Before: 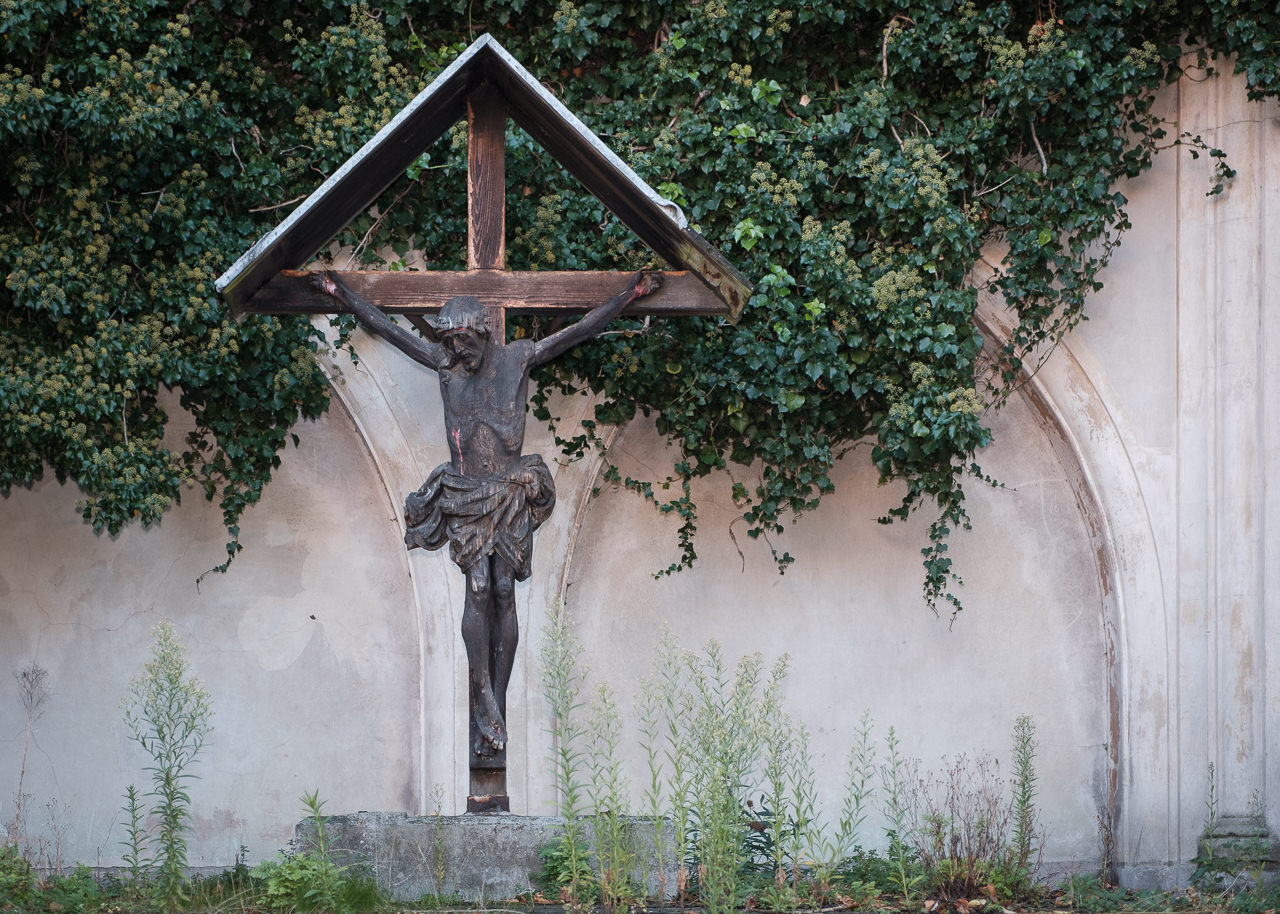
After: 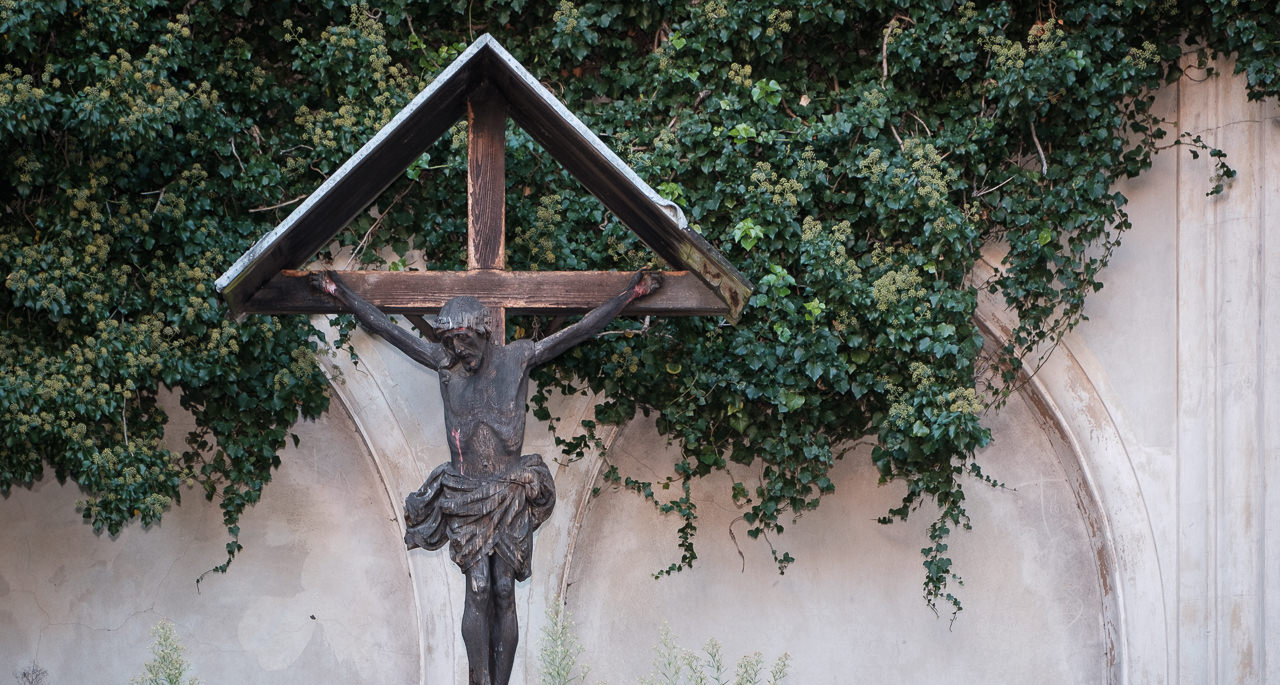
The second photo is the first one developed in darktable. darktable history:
shadows and highlights: shadows 13.41, white point adjustment 1.12, highlights -2.1, soften with gaussian
crop: bottom 24.988%
